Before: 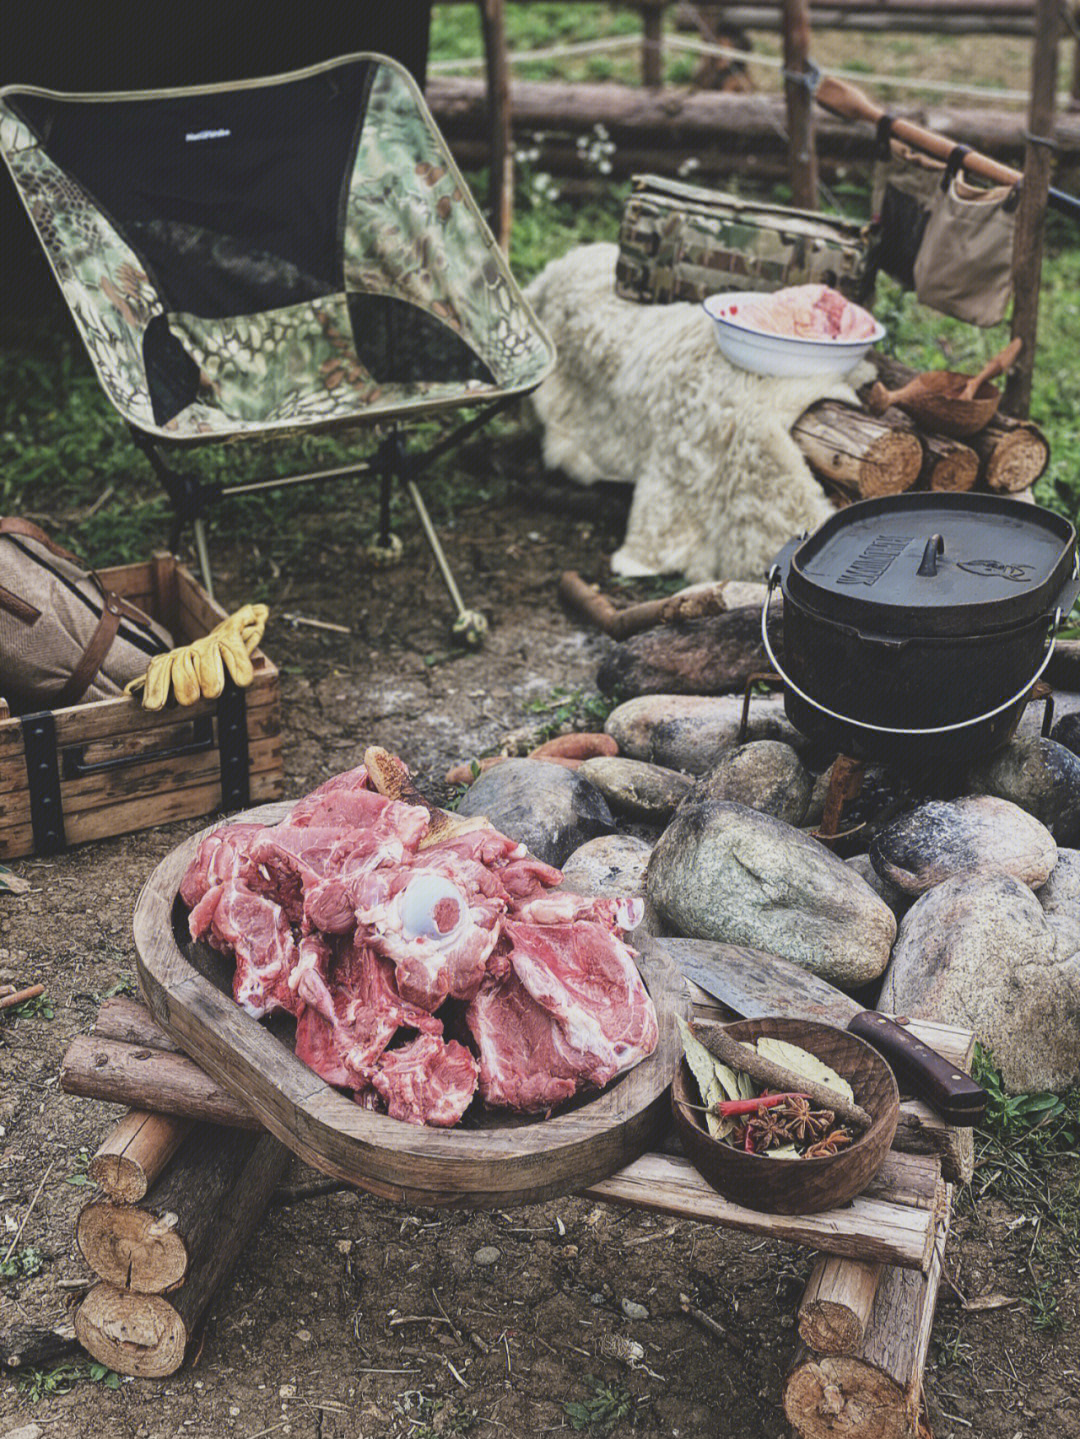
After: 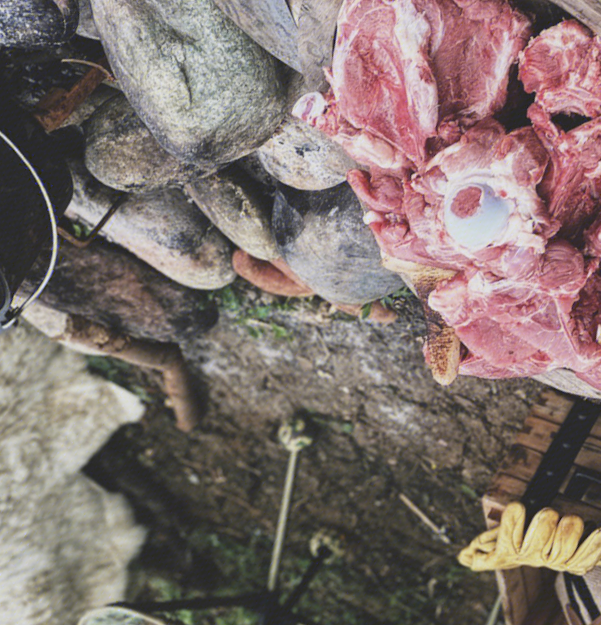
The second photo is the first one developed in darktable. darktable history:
crop and rotate: angle 148.37°, left 9.131%, top 15.64%, right 4.579%, bottom 16.954%
